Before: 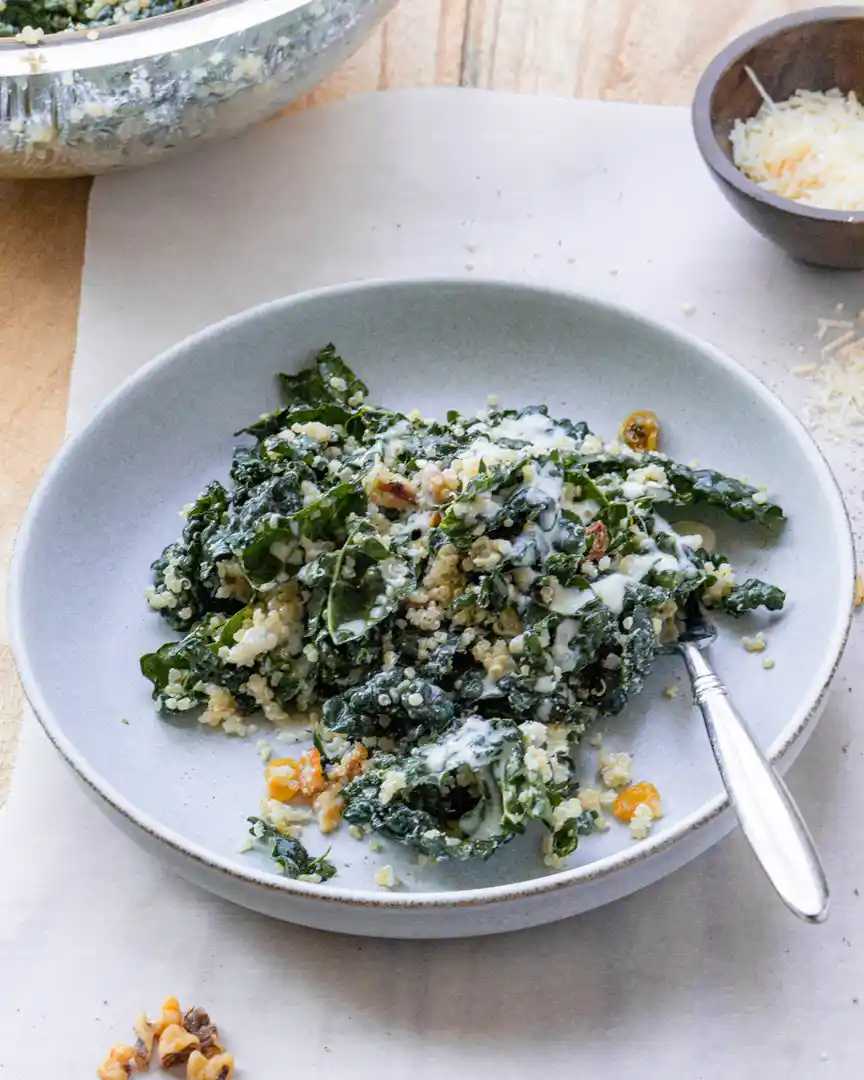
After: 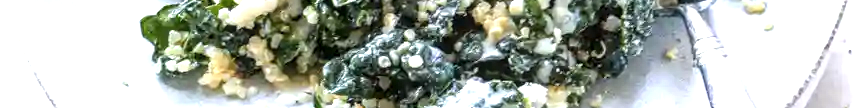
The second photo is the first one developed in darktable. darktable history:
crop and rotate: top 59.084%, bottom 30.916%
white balance: emerald 1
exposure: black level correction 0, exposure 1.1 EV, compensate exposure bias true, compensate highlight preservation false
local contrast: on, module defaults
